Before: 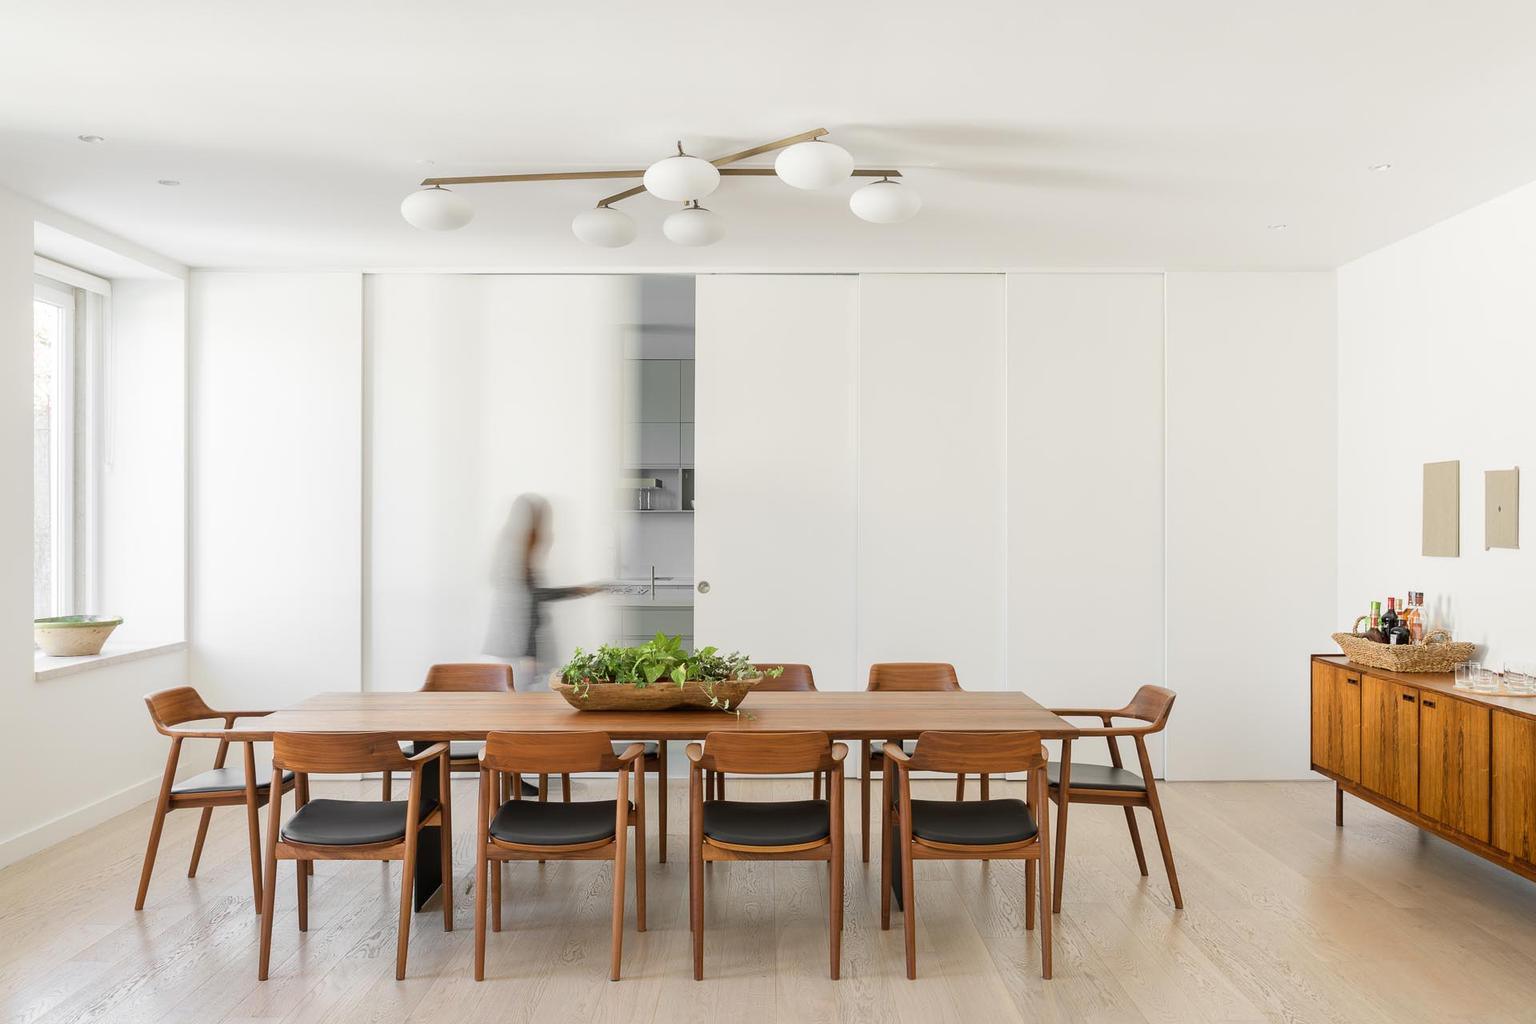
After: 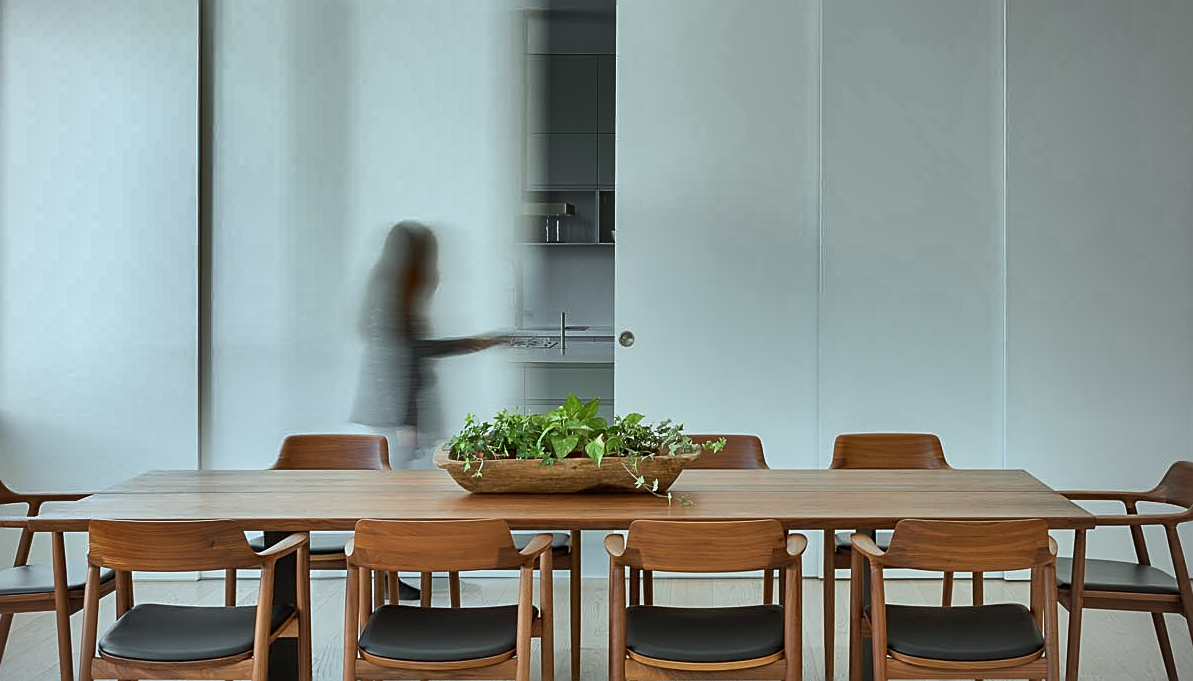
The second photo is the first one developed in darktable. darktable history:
color correction: highlights a* -10.31, highlights b* -9.75
crop: left 13.213%, top 30.927%, right 24.606%, bottom 15.808%
vignetting: center (-0.077, 0.072)
sharpen: on, module defaults
shadows and highlights: shadows 24.68, highlights -79.39, soften with gaussian
